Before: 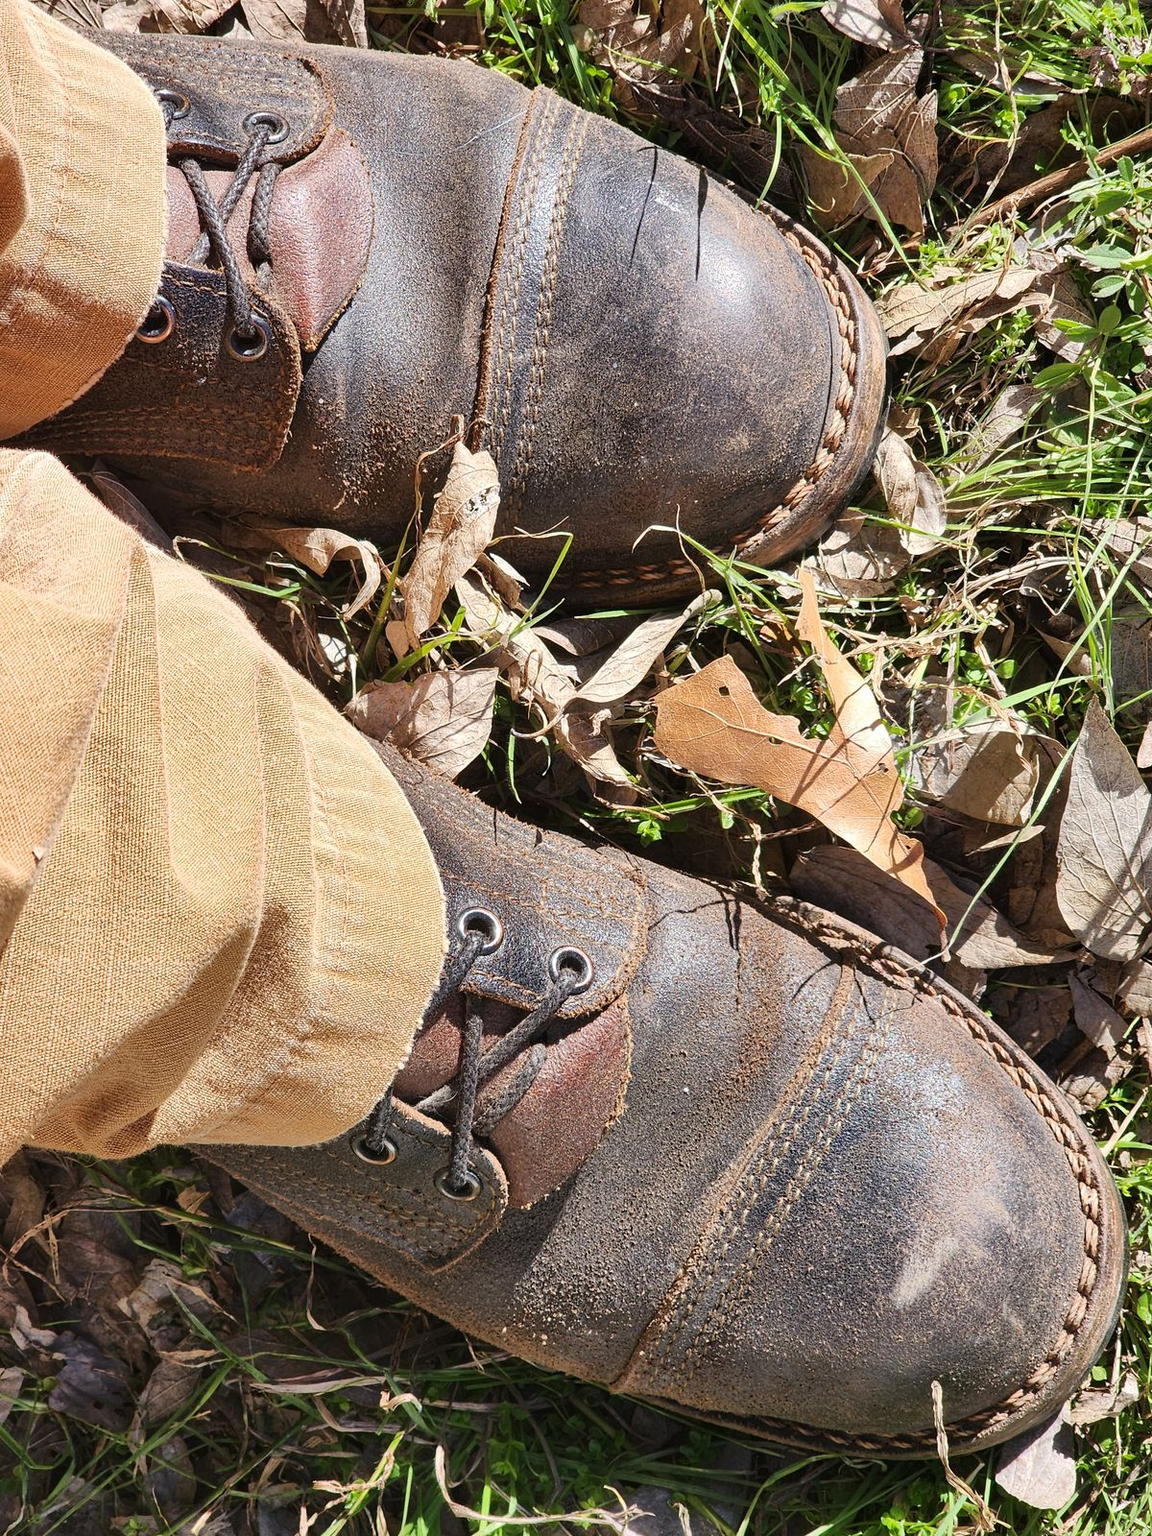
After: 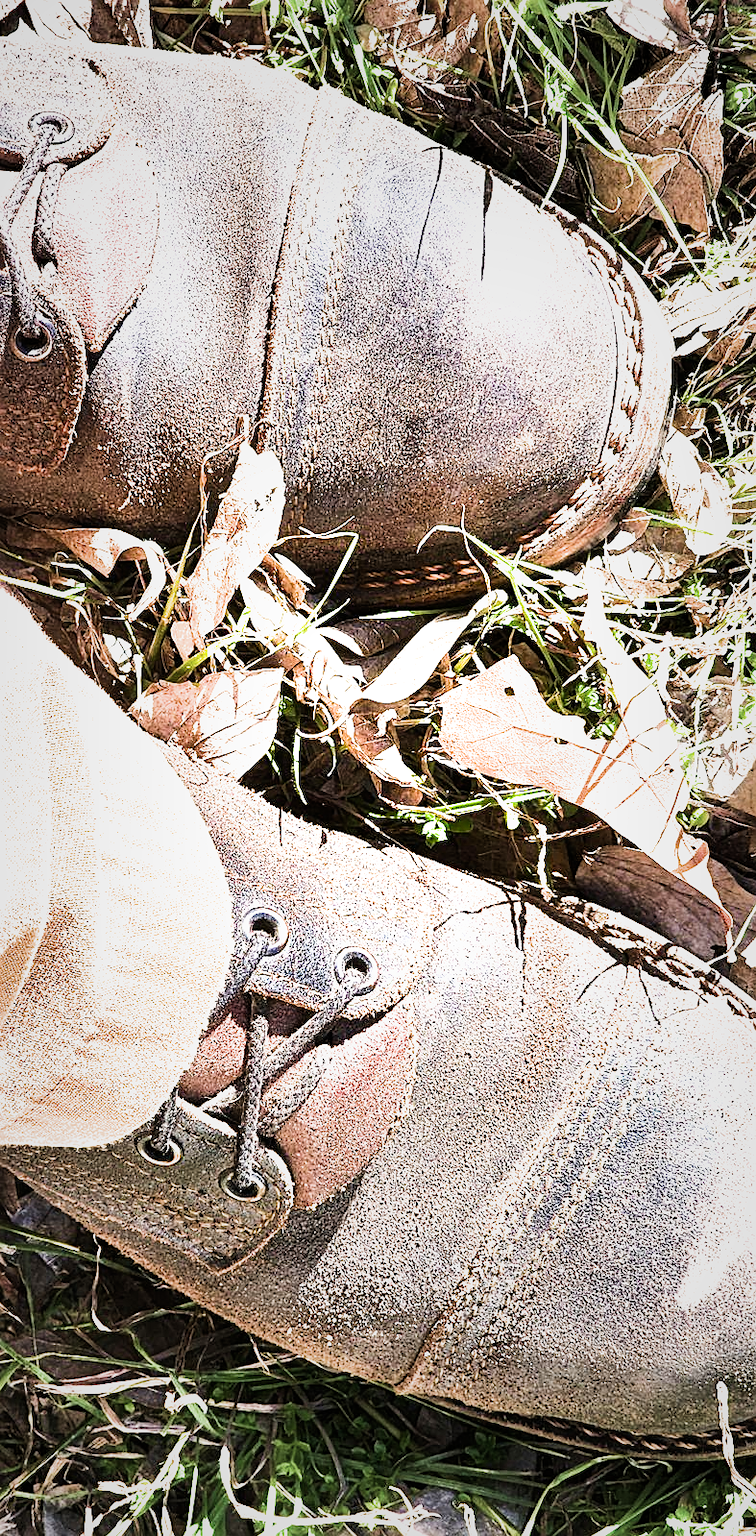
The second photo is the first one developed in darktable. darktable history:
vignetting: fall-off start 18.43%, fall-off radius 137.09%, width/height ratio 0.616, shape 0.598
filmic rgb: black relative exposure -7.2 EV, white relative exposure 5.36 EV, hardness 3.03
exposure: black level correction 0, exposure 1.45 EV, compensate highlight preservation false
color balance rgb: perceptual saturation grading › global saturation 20%, perceptual saturation grading › highlights -24.816%, perceptual saturation grading › shadows 24.104%, perceptual brilliance grading › highlights 74.308%, perceptual brilliance grading › shadows -29.451%, global vibrance 11.08%
velvia: on, module defaults
crop and rotate: left 18.736%, right 15.526%
sharpen: on, module defaults
